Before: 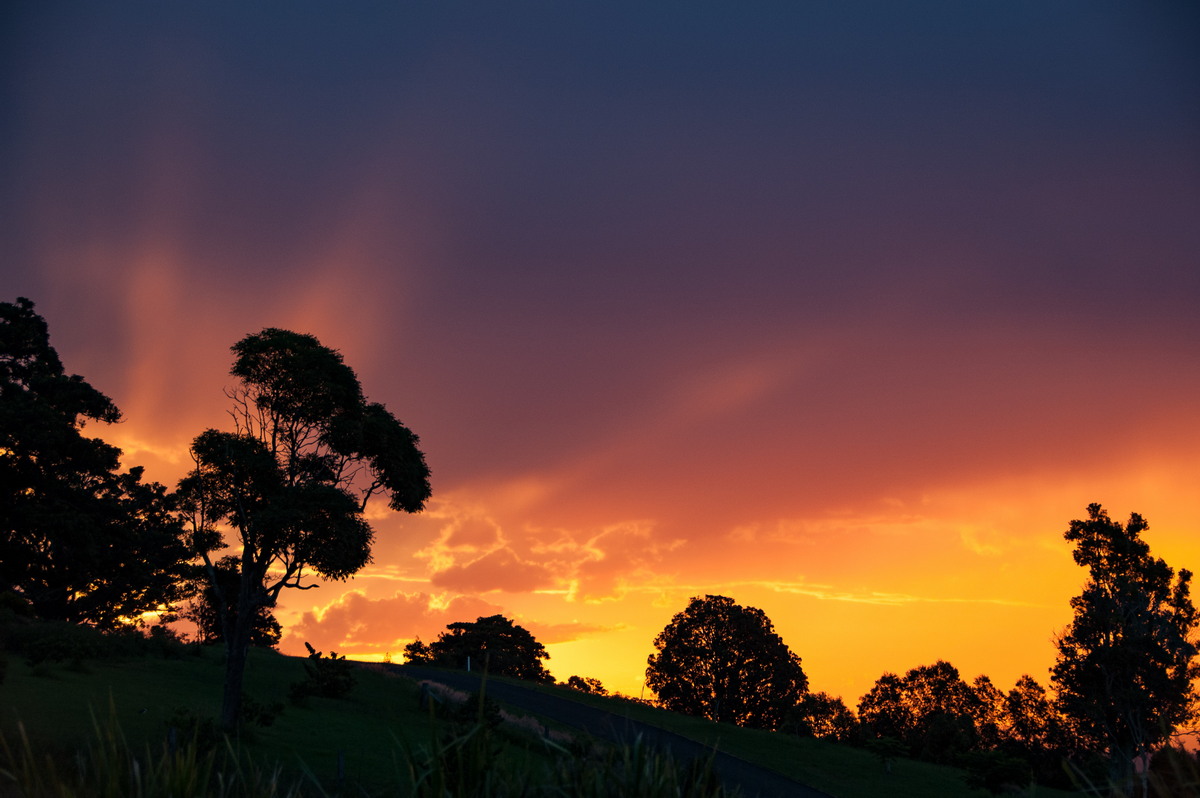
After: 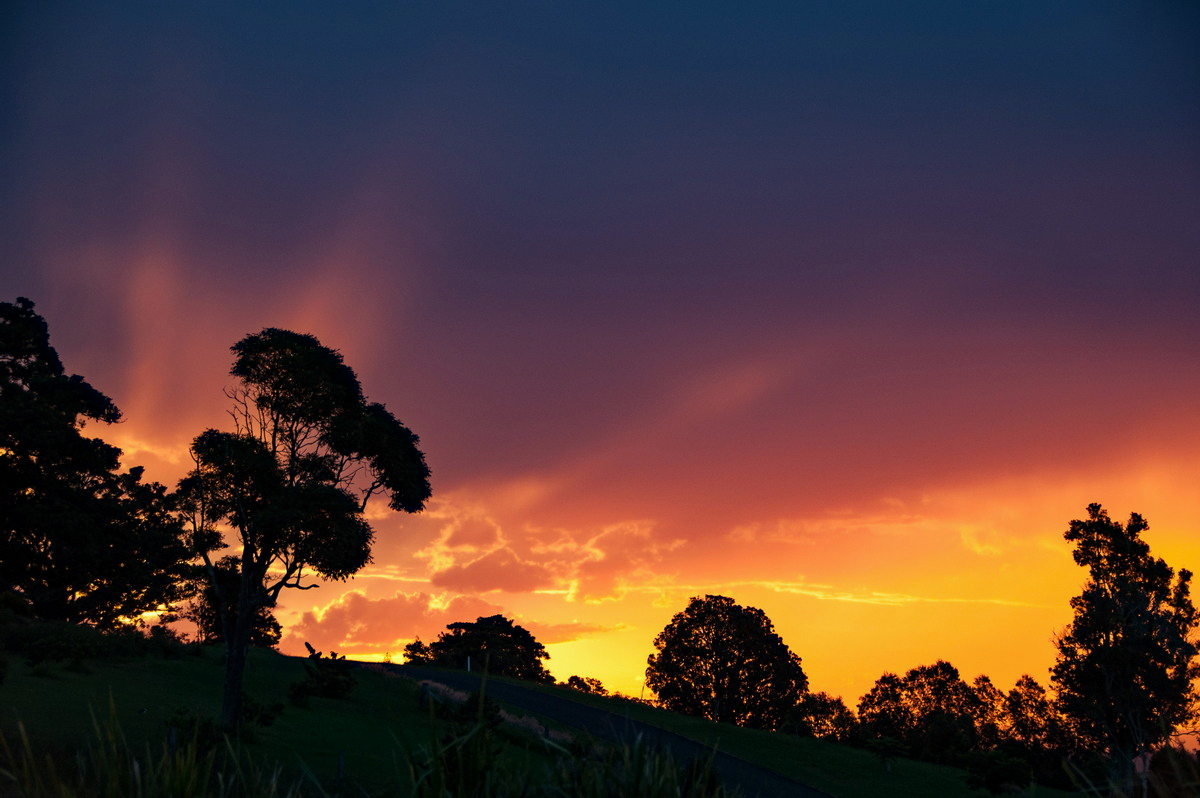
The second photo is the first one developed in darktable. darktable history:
white balance: red 0.978, blue 0.999
contrast brightness saturation: contrast 0.07
haze removal: compatibility mode true, adaptive false
color zones: curves: ch0 [(0, 0.5) (0.143, 0.5) (0.286, 0.5) (0.429, 0.5) (0.571, 0.5) (0.714, 0.476) (0.857, 0.5) (1, 0.5)]; ch2 [(0, 0.5) (0.143, 0.5) (0.286, 0.5) (0.429, 0.5) (0.571, 0.5) (0.714, 0.487) (0.857, 0.5) (1, 0.5)]
